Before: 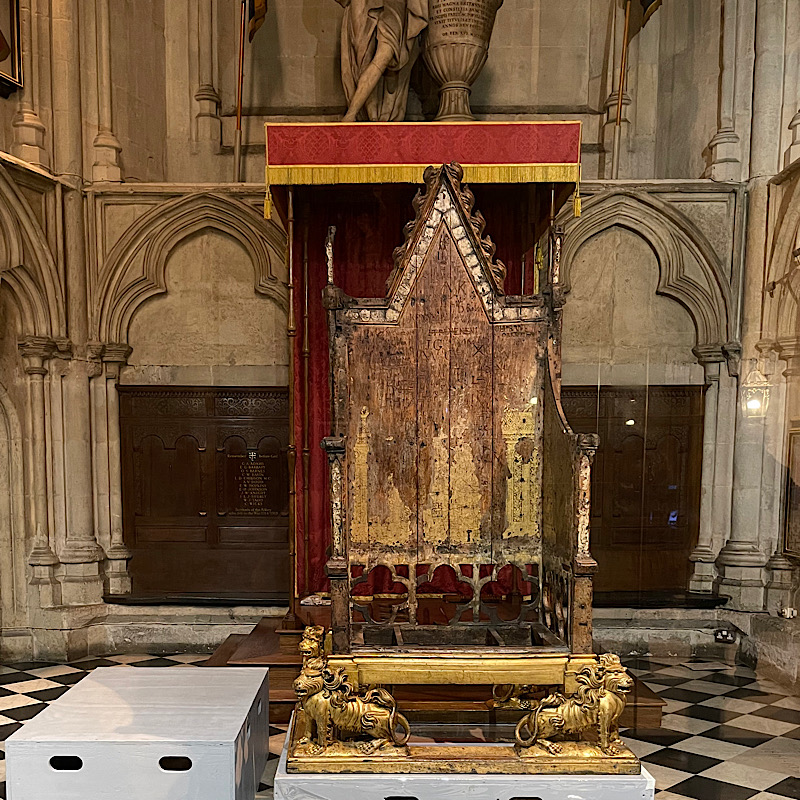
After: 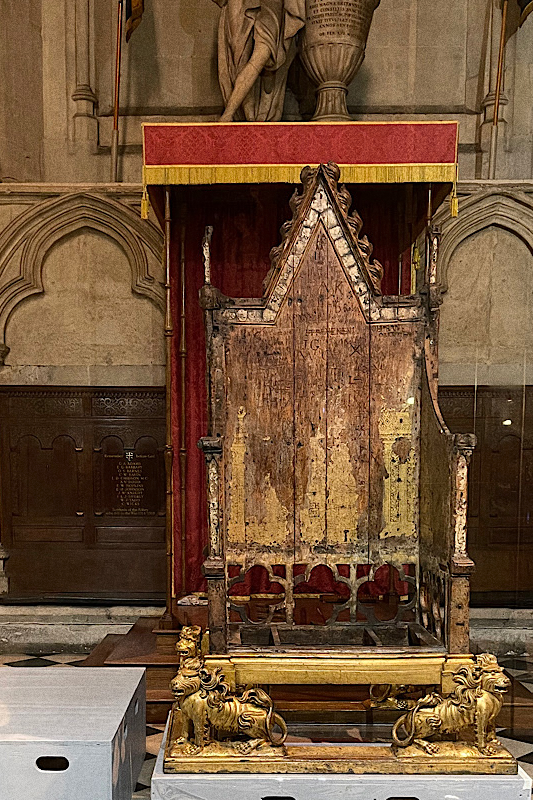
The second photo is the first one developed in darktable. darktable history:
grain: coarseness 8.68 ISO, strength 31.94%
shadows and highlights: radius 125.46, shadows 30.51, highlights -30.51, low approximation 0.01, soften with gaussian
crop: left 15.419%, right 17.914%
